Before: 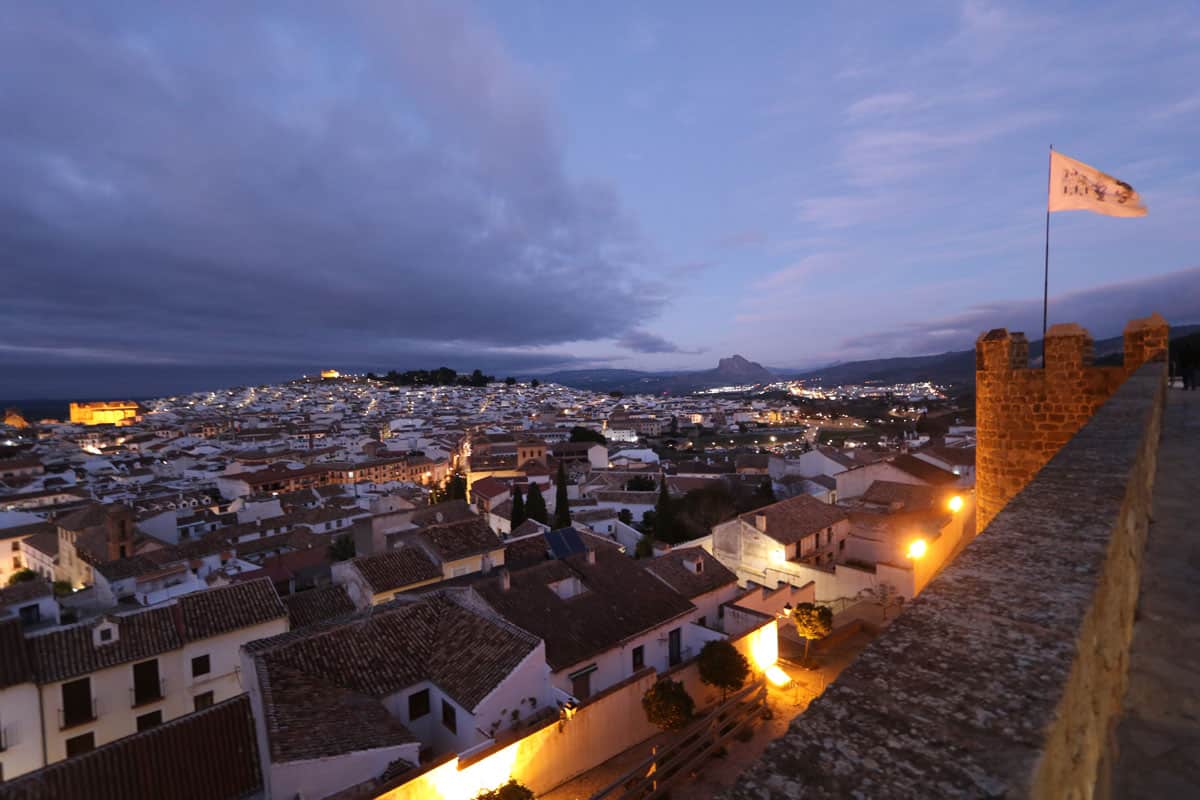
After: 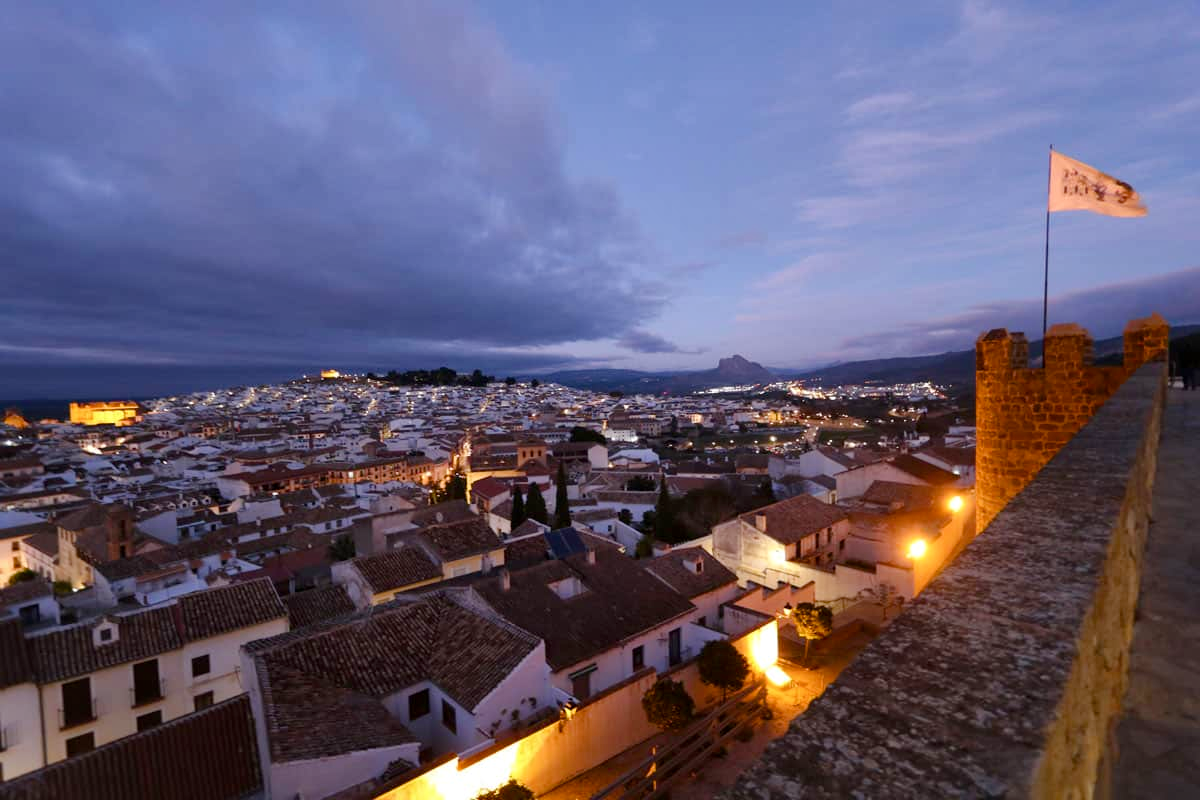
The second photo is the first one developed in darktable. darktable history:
shadows and highlights: radius 108.52, shadows 23.73, highlights -59.32, low approximation 0.01, soften with gaussian
local contrast: mode bilateral grid, contrast 20, coarseness 50, detail 120%, midtone range 0.2
color balance rgb: perceptual saturation grading › global saturation 20%, perceptual saturation grading › highlights -25%, perceptual saturation grading › shadows 25%
